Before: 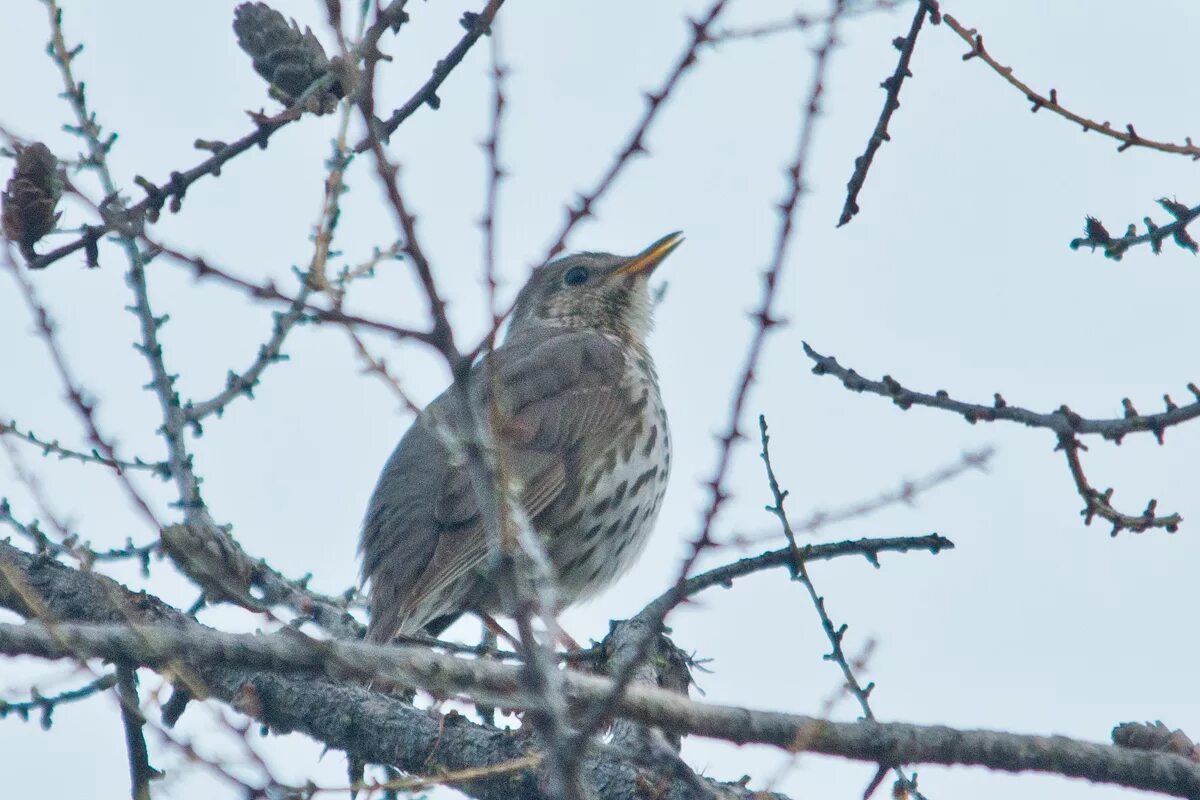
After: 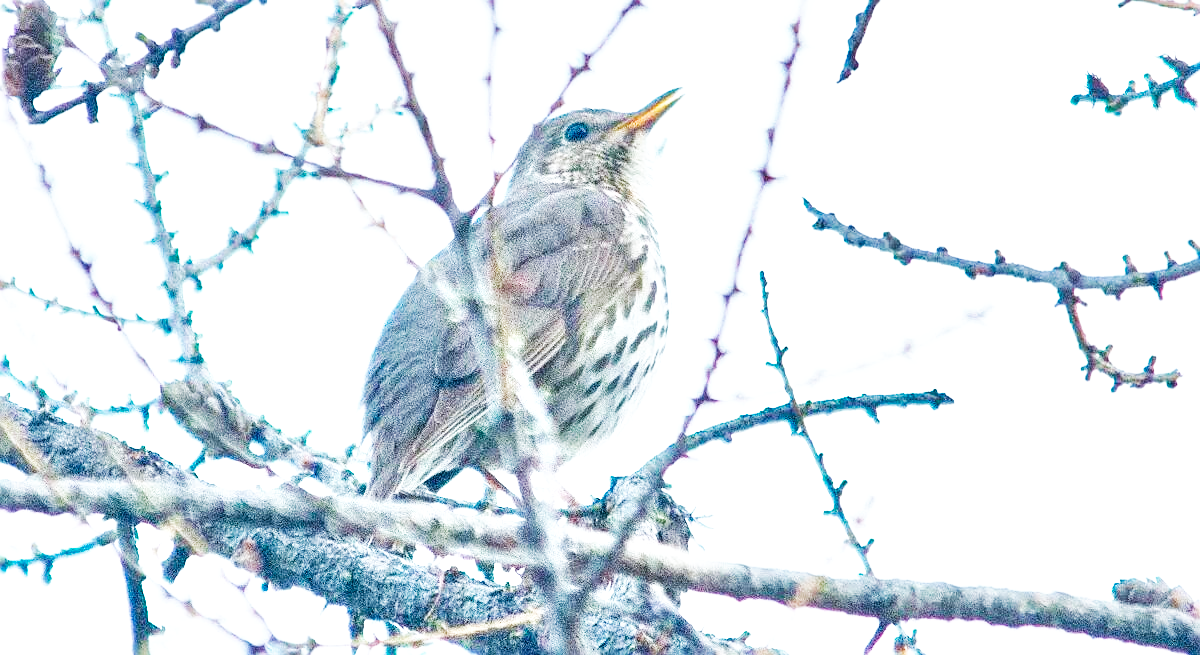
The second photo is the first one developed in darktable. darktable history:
crop and rotate: top 18.121%
local contrast: mode bilateral grid, contrast 21, coarseness 50, detail 120%, midtone range 0.2
color balance rgb: perceptual saturation grading › global saturation 9.33%, perceptual saturation grading › highlights -13.284%, perceptual saturation grading › mid-tones 14.532%, perceptual saturation grading › shadows 22.403%, global vibrance 14.709%
sharpen: on, module defaults
exposure: exposure 0.603 EV, compensate highlight preservation false
base curve: curves: ch0 [(0, 0) (0.007, 0.004) (0.027, 0.03) (0.046, 0.07) (0.207, 0.54) (0.442, 0.872) (0.673, 0.972) (1, 1)], preserve colors none
